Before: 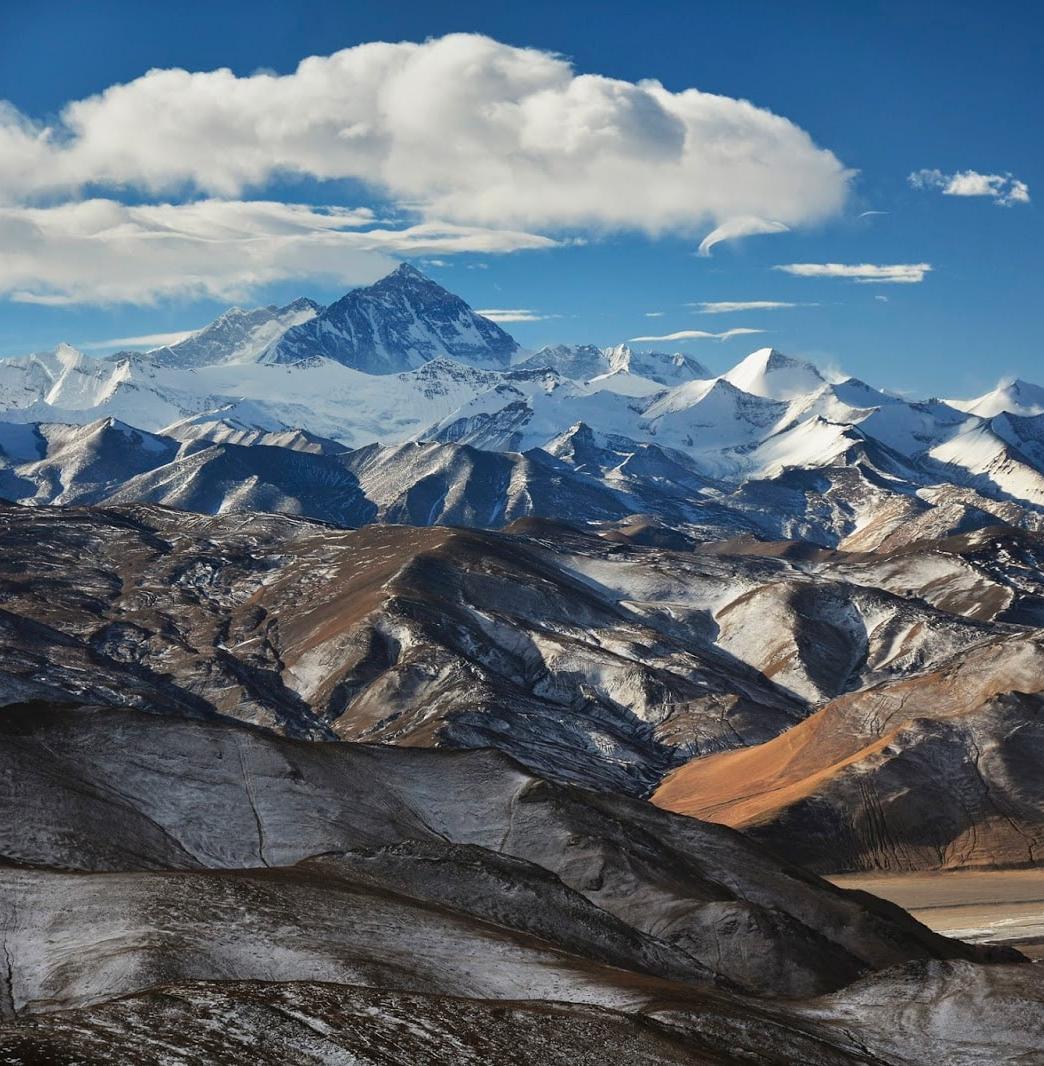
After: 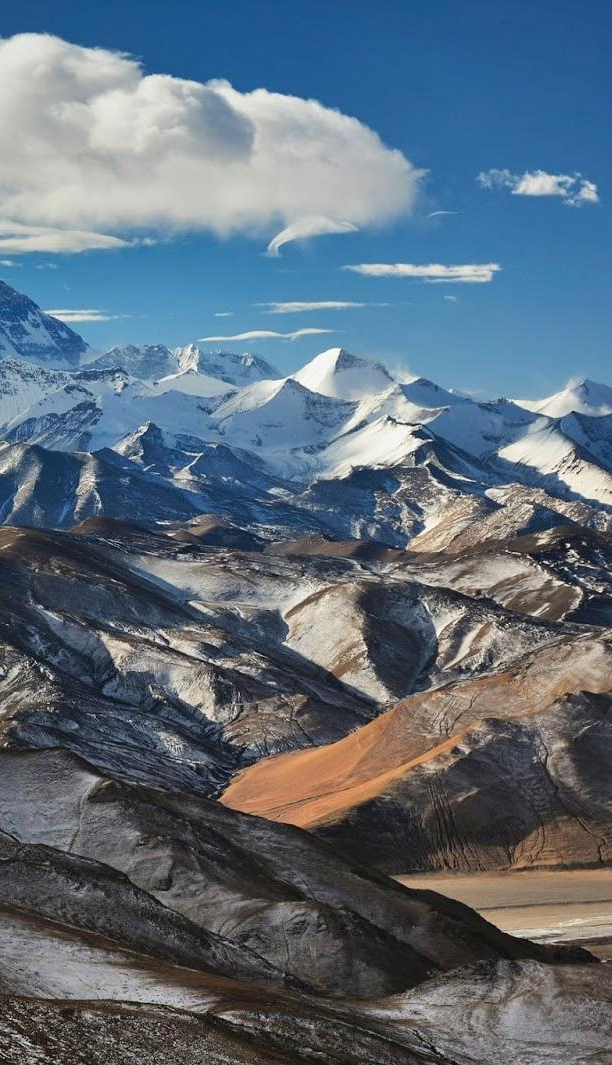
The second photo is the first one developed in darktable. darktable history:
crop: left 41.325%
shadows and highlights: low approximation 0.01, soften with gaussian
